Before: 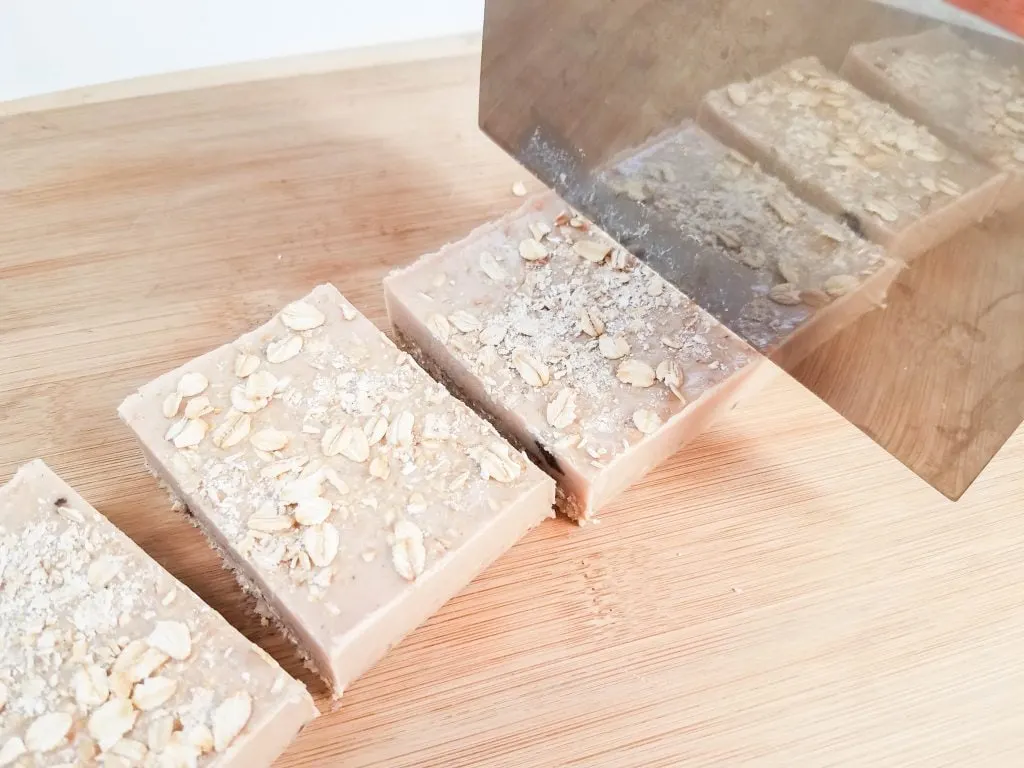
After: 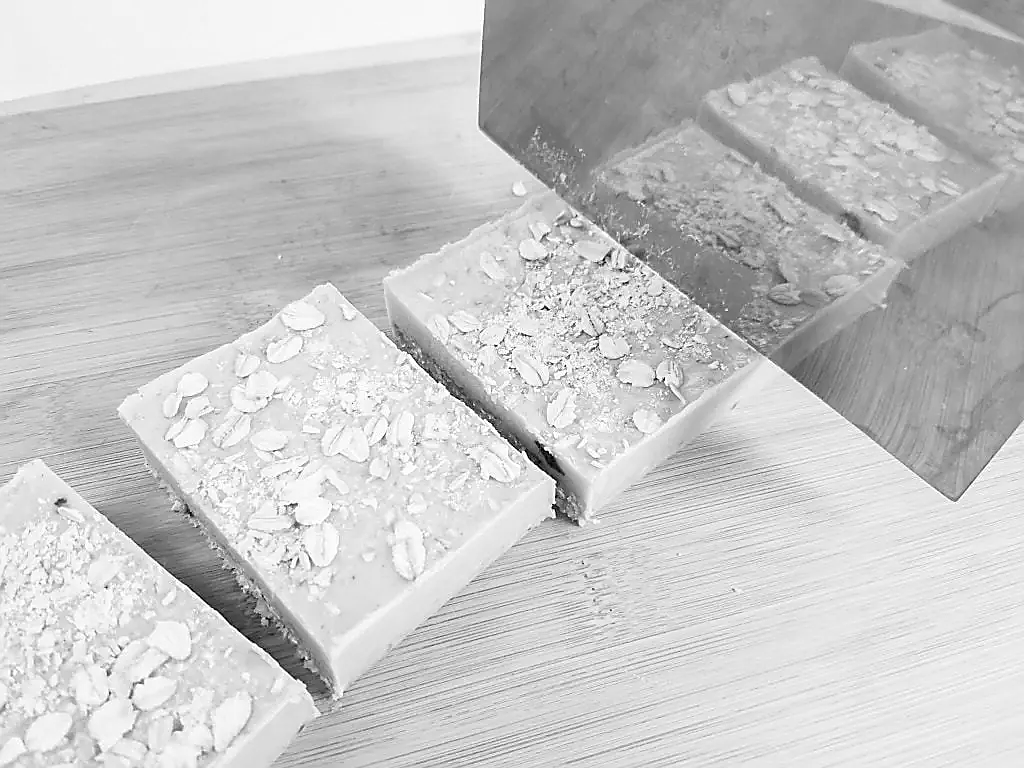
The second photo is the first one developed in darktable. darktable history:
monochrome: on, module defaults
sharpen: radius 1.4, amount 1.25, threshold 0.7
